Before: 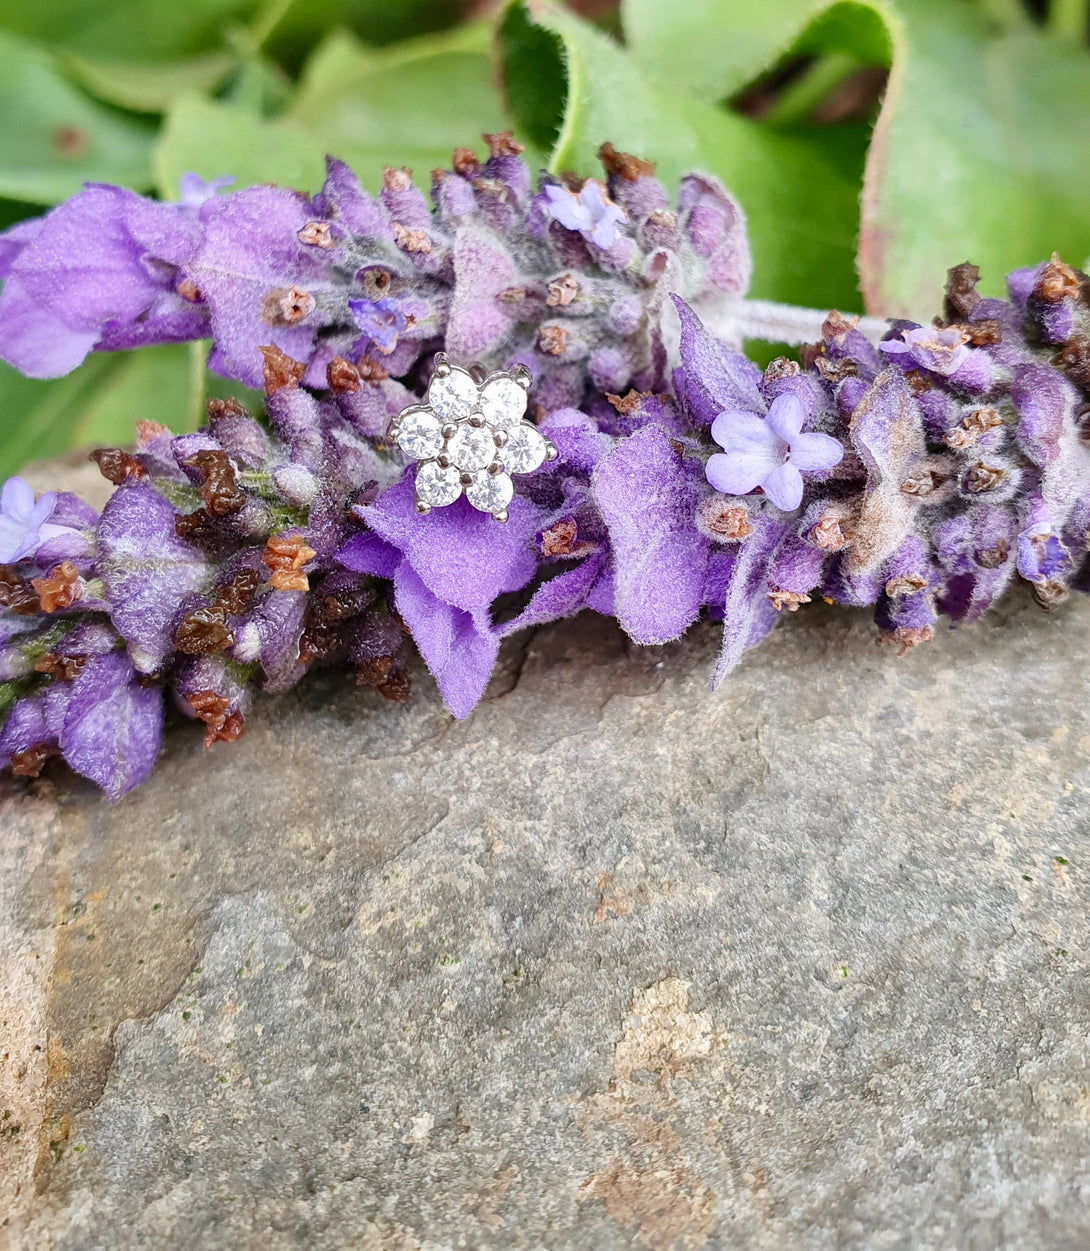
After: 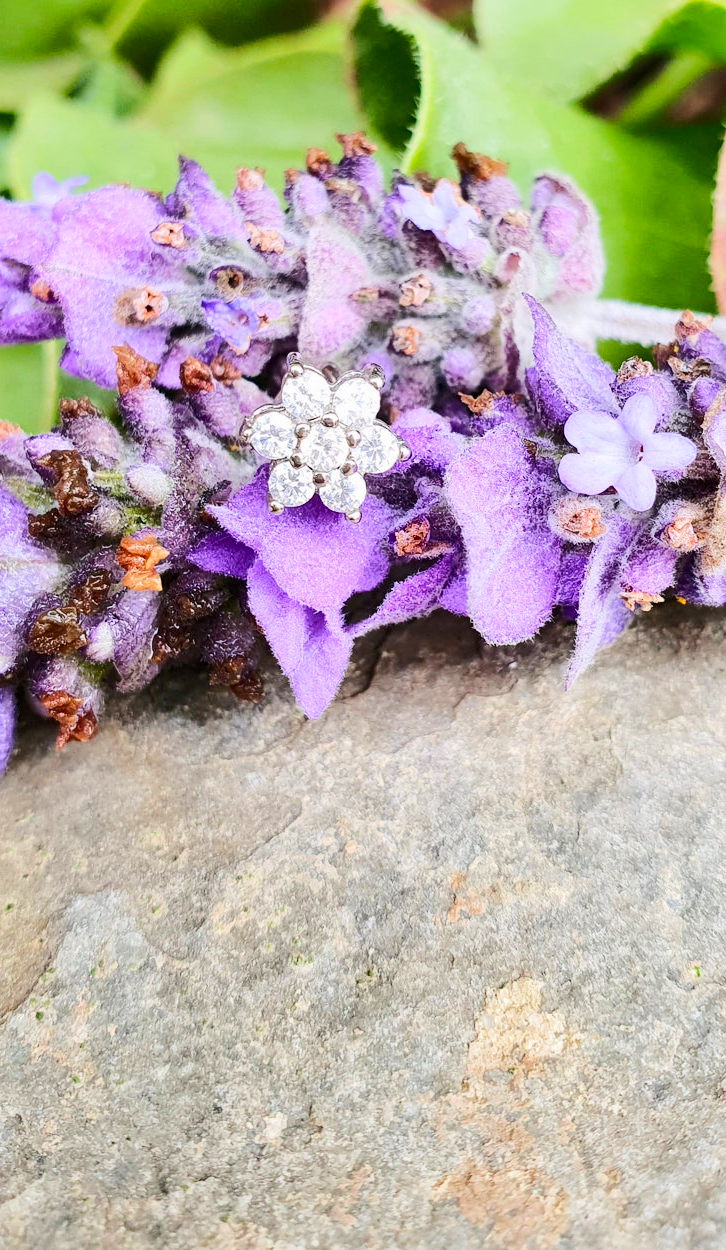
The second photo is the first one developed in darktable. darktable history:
crop and rotate: left 13.537%, right 19.796%
color balance: output saturation 110%
rgb curve: curves: ch0 [(0, 0) (0.284, 0.292) (0.505, 0.644) (1, 1)]; ch1 [(0, 0) (0.284, 0.292) (0.505, 0.644) (1, 1)]; ch2 [(0, 0) (0.284, 0.292) (0.505, 0.644) (1, 1)], compensate middle gray true
